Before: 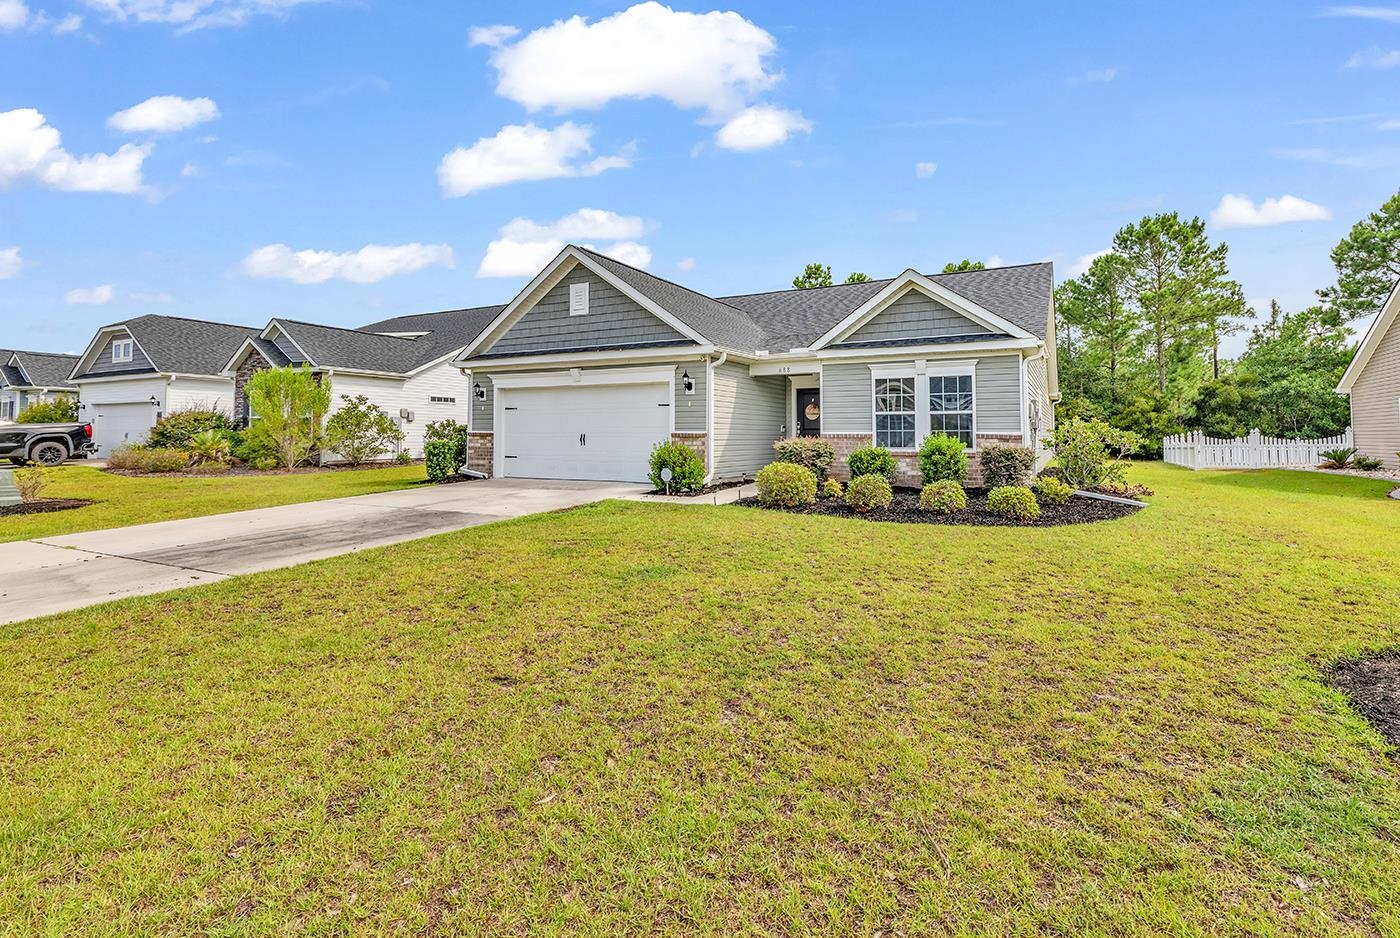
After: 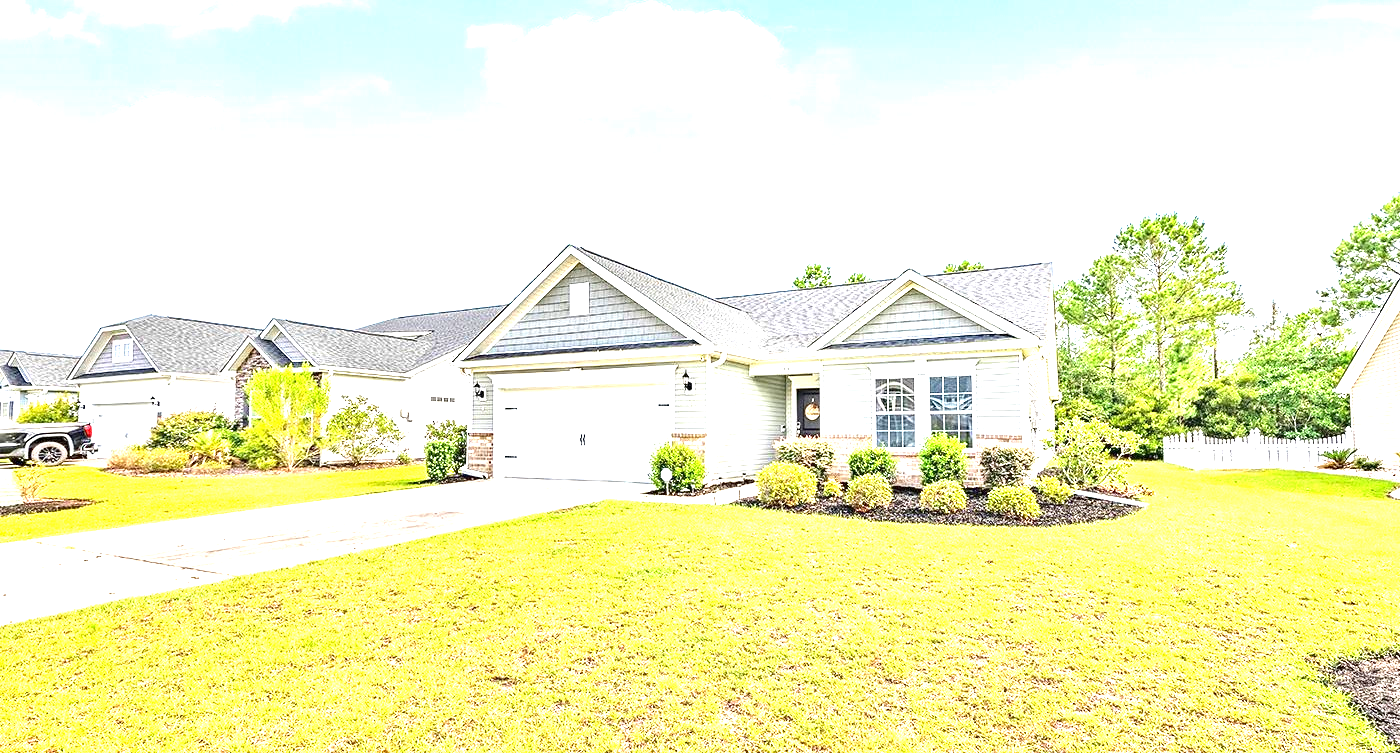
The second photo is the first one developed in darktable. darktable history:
exposure: exposure 2 EV, compensate highlight preservation false
crop: bottom 19.644%
